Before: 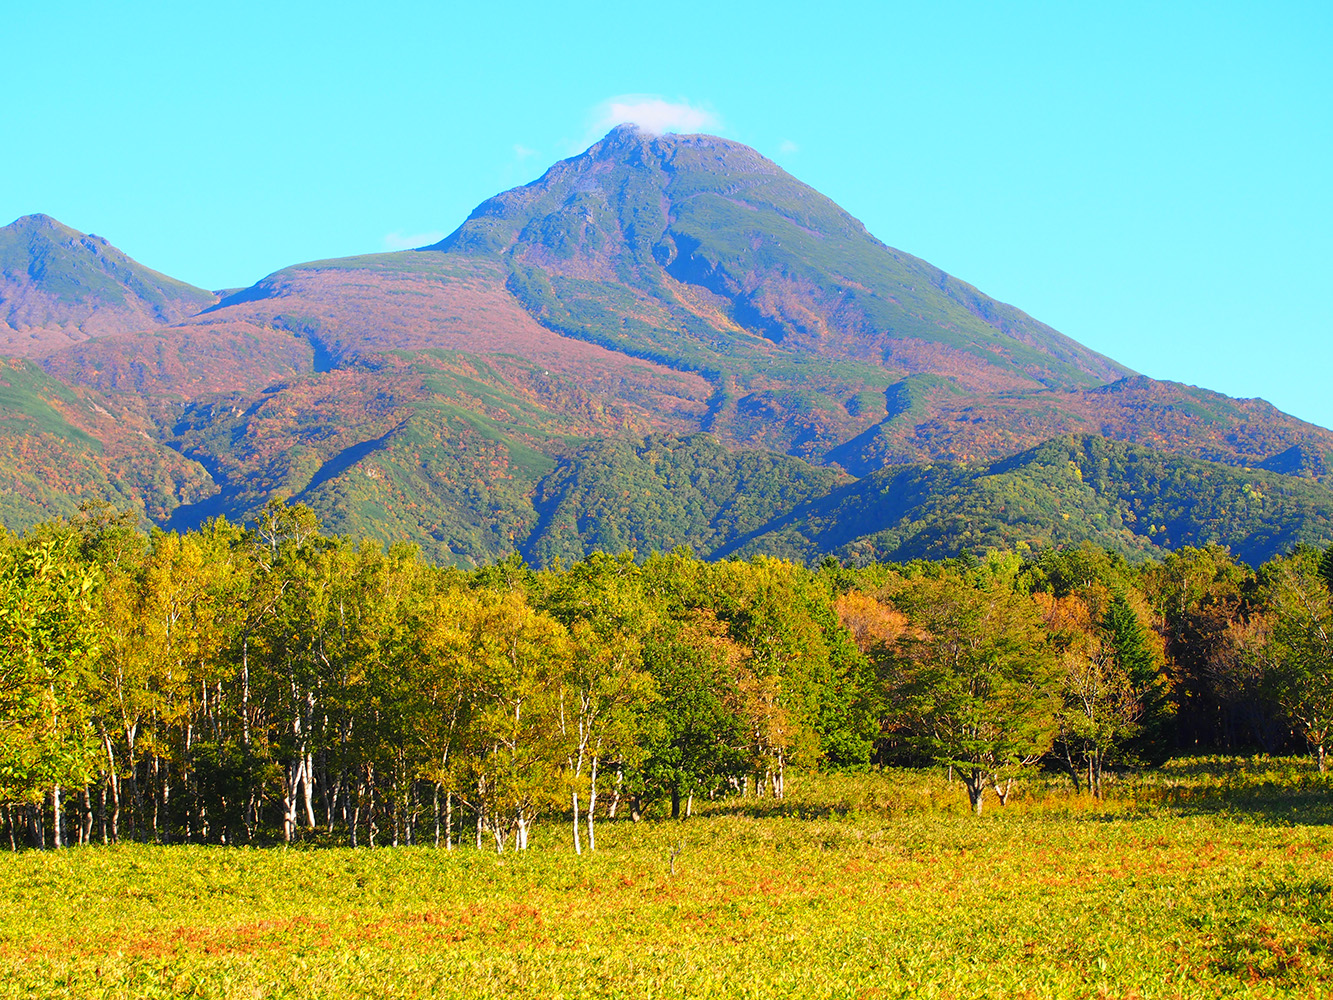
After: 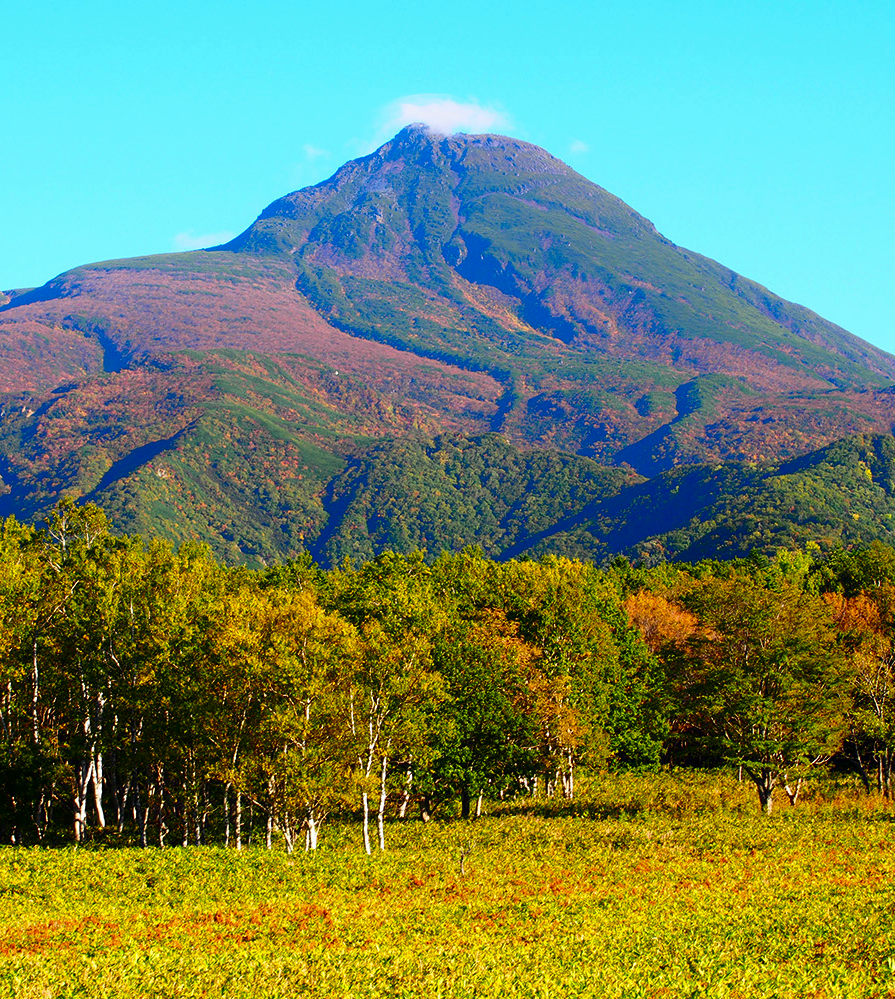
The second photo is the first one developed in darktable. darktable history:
contrast brightness saturation: contrast 0.125, brightness -0.243, saturation 0.147
crop and rotate: left 15.898%, right 16.897%
